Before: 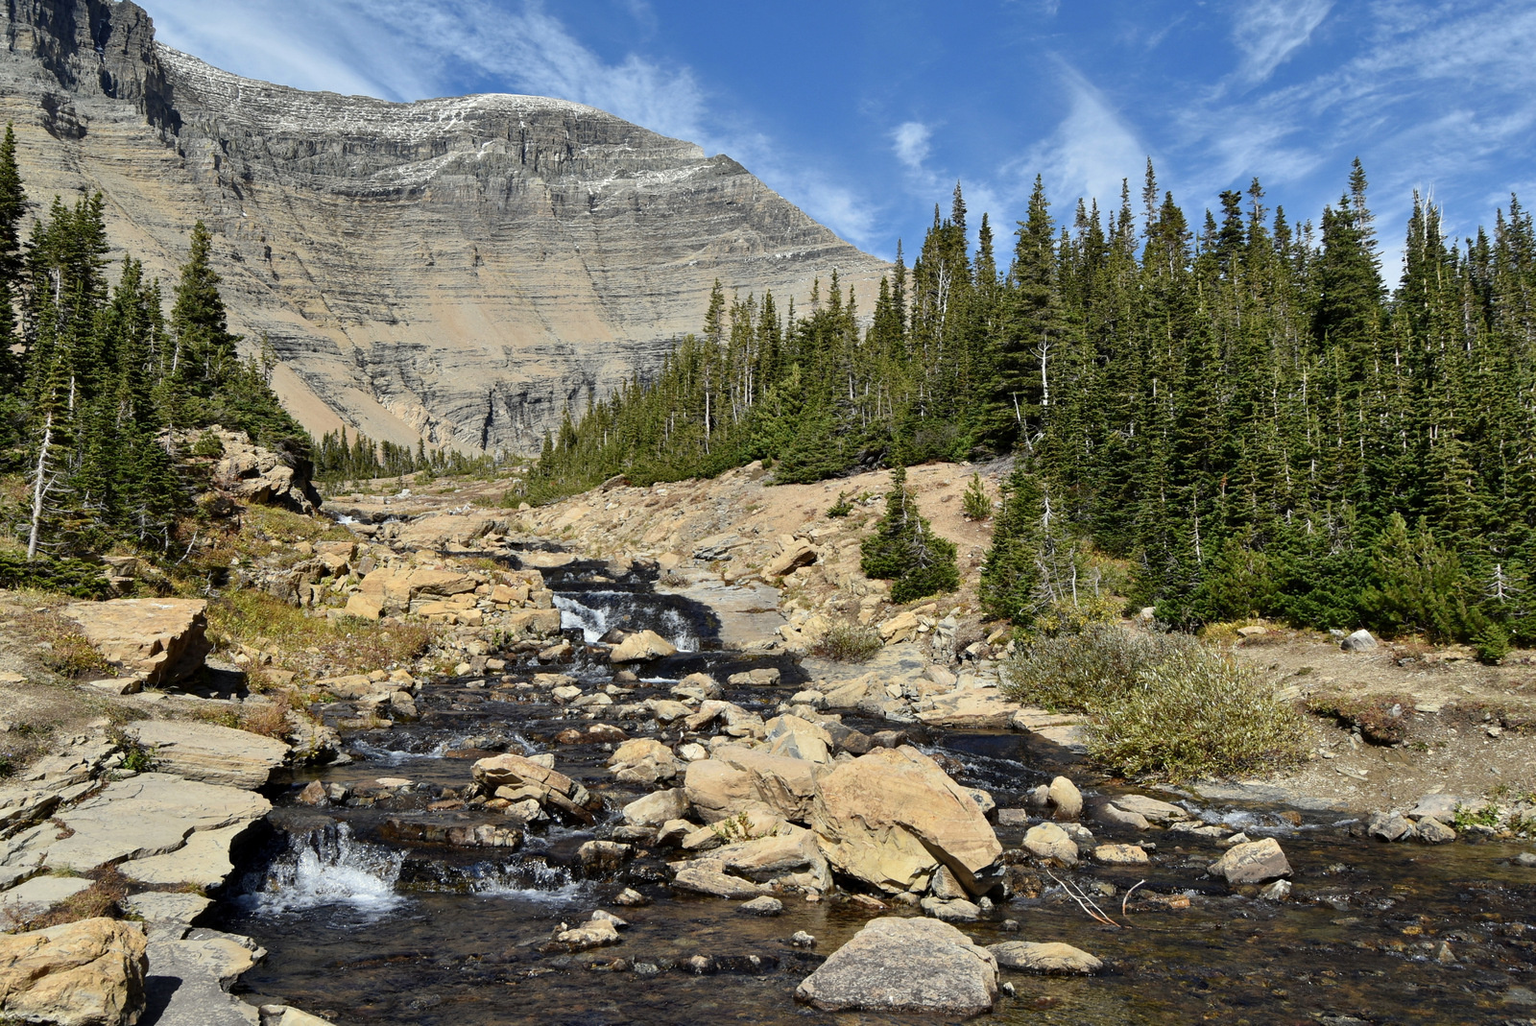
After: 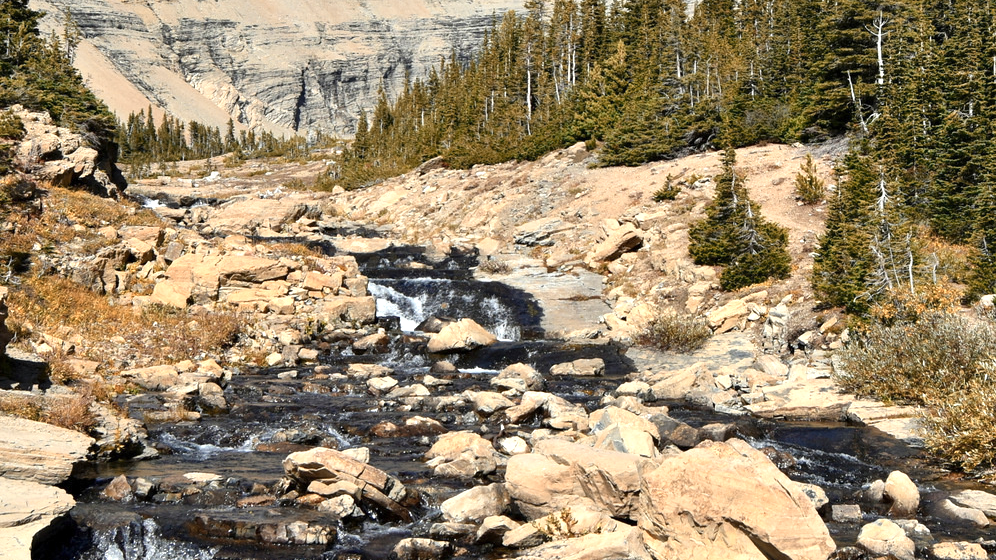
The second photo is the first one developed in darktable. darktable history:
crop: left 13.052%, top 31.68%, right 24.665%, bottom 15.886%
exposure: exposure 0.605 EV, compensate highlight preservation false
color zones: curves: ch2 [(0, 0.5) (0.143, 0.5) (0.286, 0.416) (0.429, 0.5) (0.571, 0.5) (0.714, 0.5) (0.857, 0.5) (1, 0.5)], mix 40.45%
shadows and highlights: shadows 36.17, highlights -26.99, soften with gaussian
